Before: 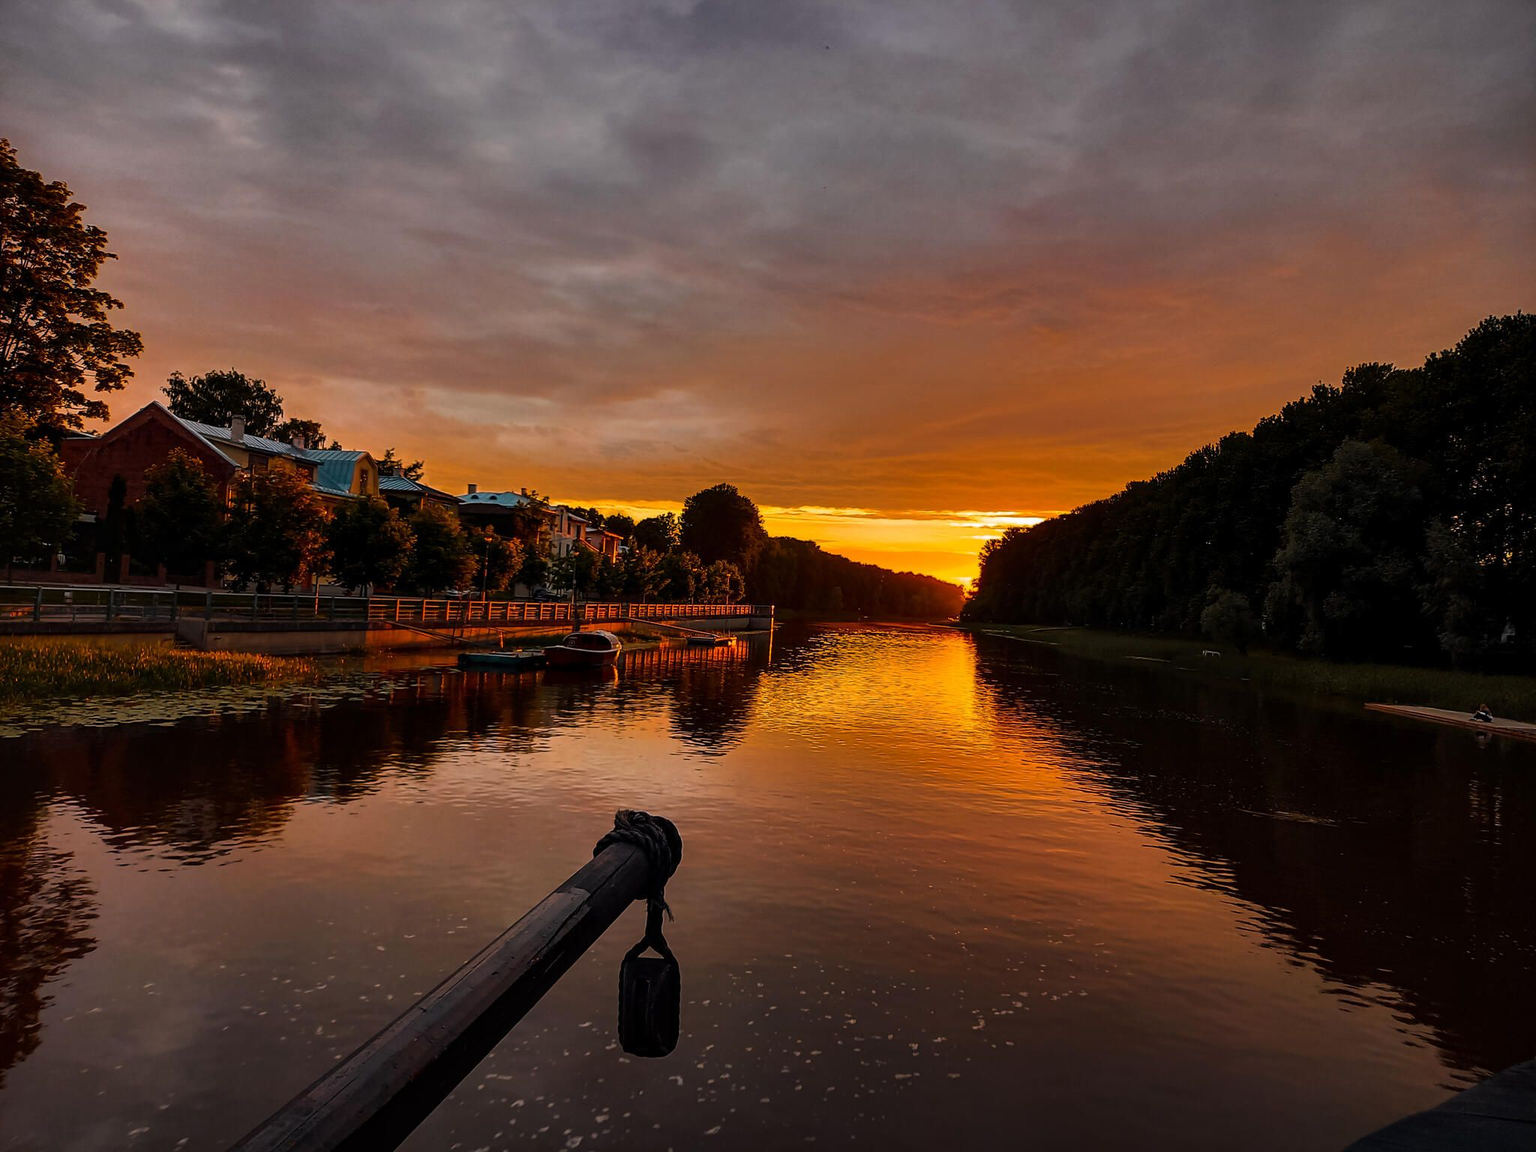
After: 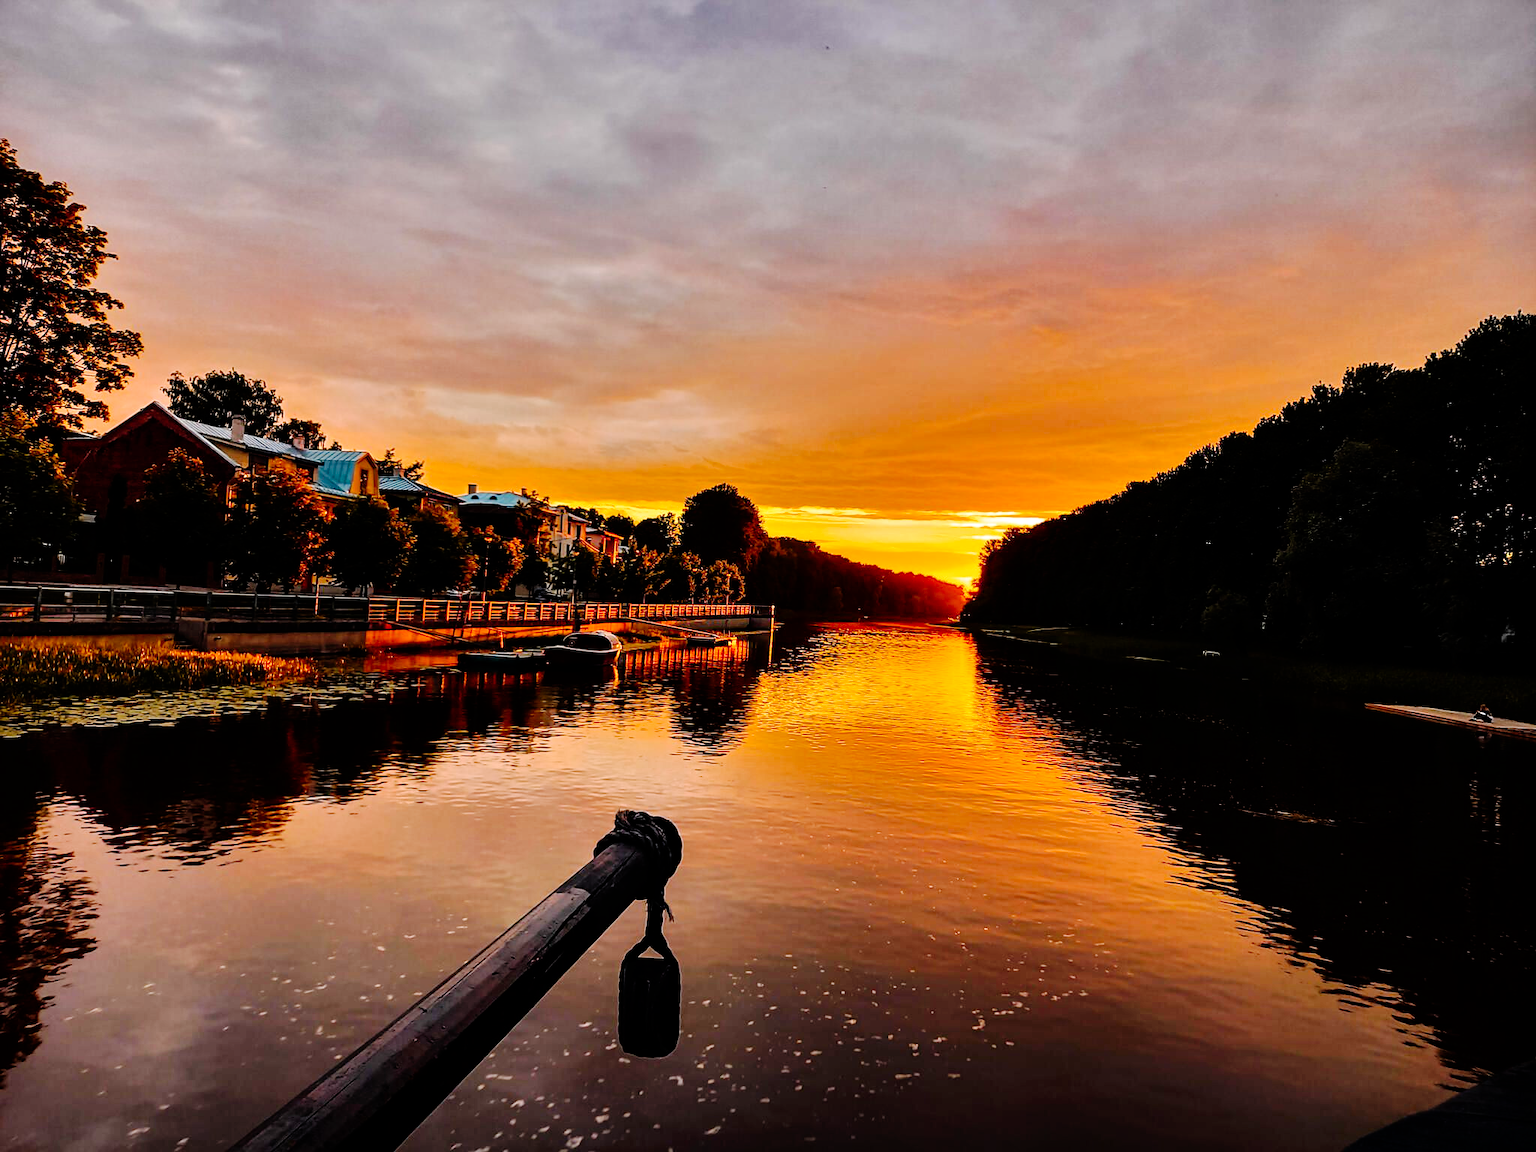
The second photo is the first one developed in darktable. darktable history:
tone curve: curves: ch0 [(0, 0) (0.003, 0) (0.011, 0.001) (0.025, 0.003) (0.044, 0.005) (0.069, 0.012) (0.1, 0.023) (0.136, 0.039) (0.177, 0.088) (0.224, 0.15) (0.277, 0.24) (0.335, 0.337) (0.399, 0.437) (0.468, 0.535) (0.543, 0.629) (0.623, 0.71) (0.709, 0.782) (0.801, 0.856) (0.898, 0.94) (1, 1)], preserve colors none
tone equalizer: -7 EV 0.15 EV, -6 EV 0.6 EV, -5 EV 1.15 EV, -4 EV 1.33 EV, -3 EV 1.15 EV, -2 EV 0.6 EV, -1 EV 0.15 EV, mask exposure compensation -0.5 EV
